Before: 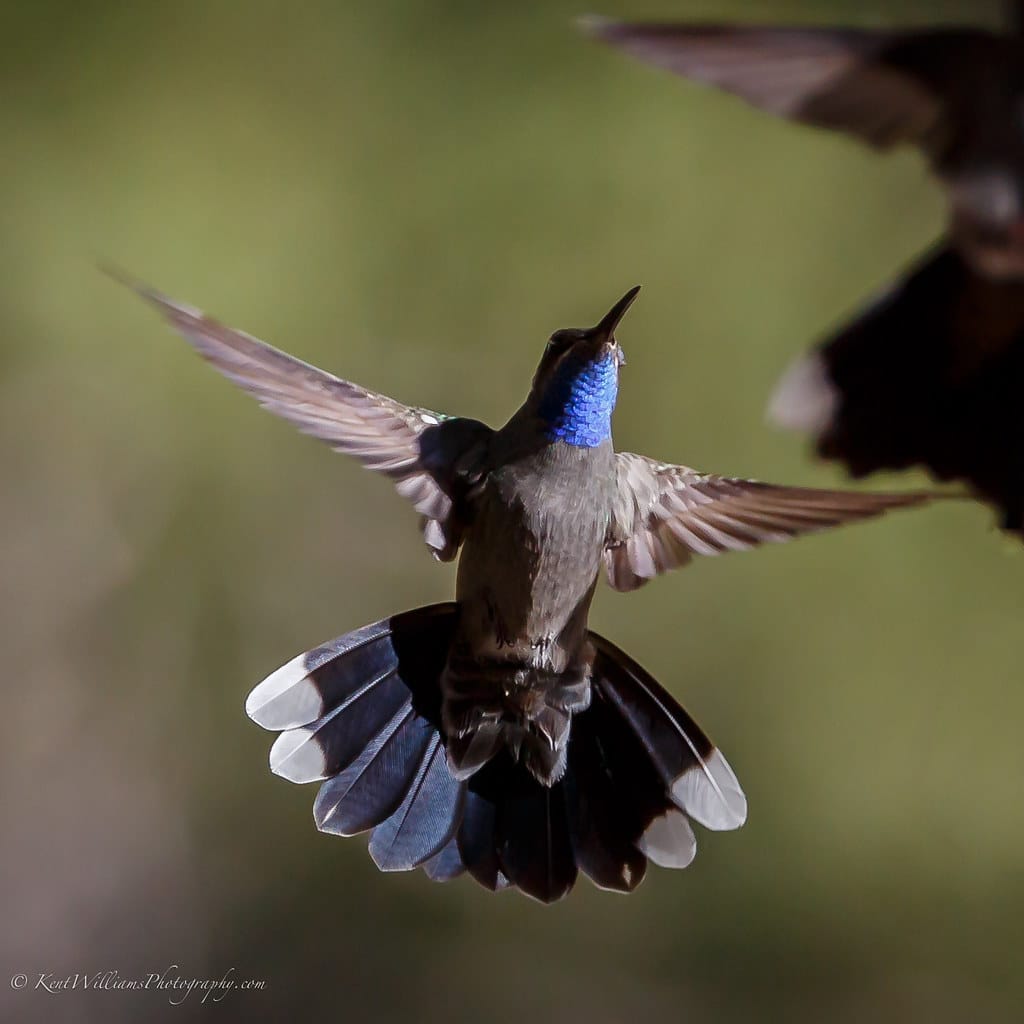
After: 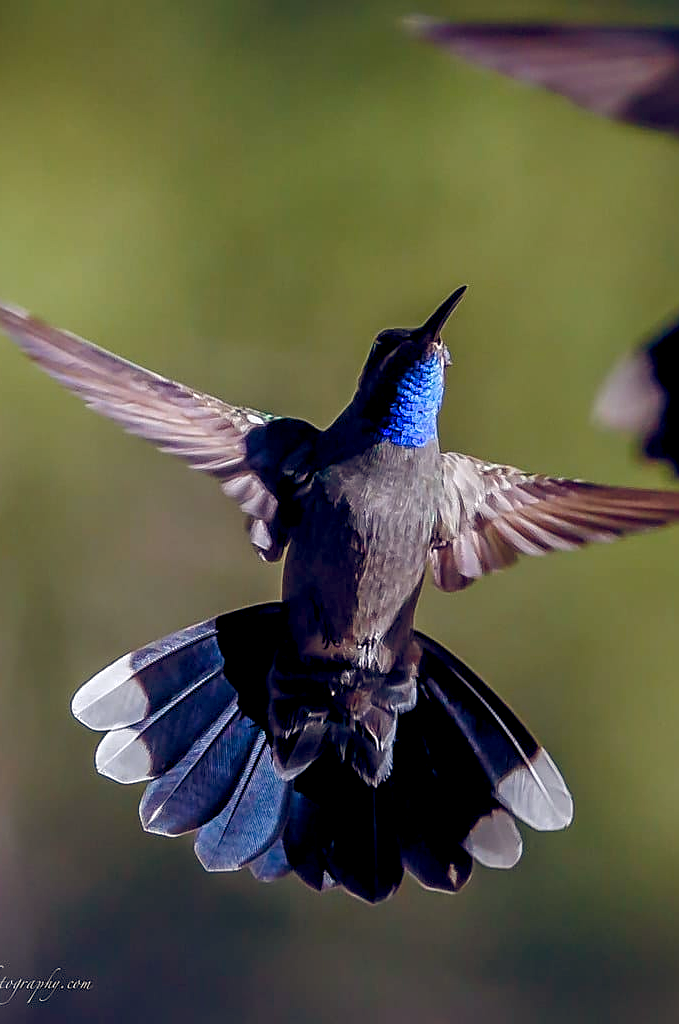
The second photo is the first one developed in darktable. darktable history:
sharpen: on, module defaults
color balance rgb: global offset › chroma 0.258%, global offset › hue 256.4°, linear chroma grading › global chroma 9.382%, perceptual saturation grading › global saturation 20%, perceptual saturation grading › highlights -25.716%, perceptual saturation grading › shadows 50.127%, global vibrance 14.802%
local contrast: on, module defaults
crop: left 17.048%, right 16.592%
